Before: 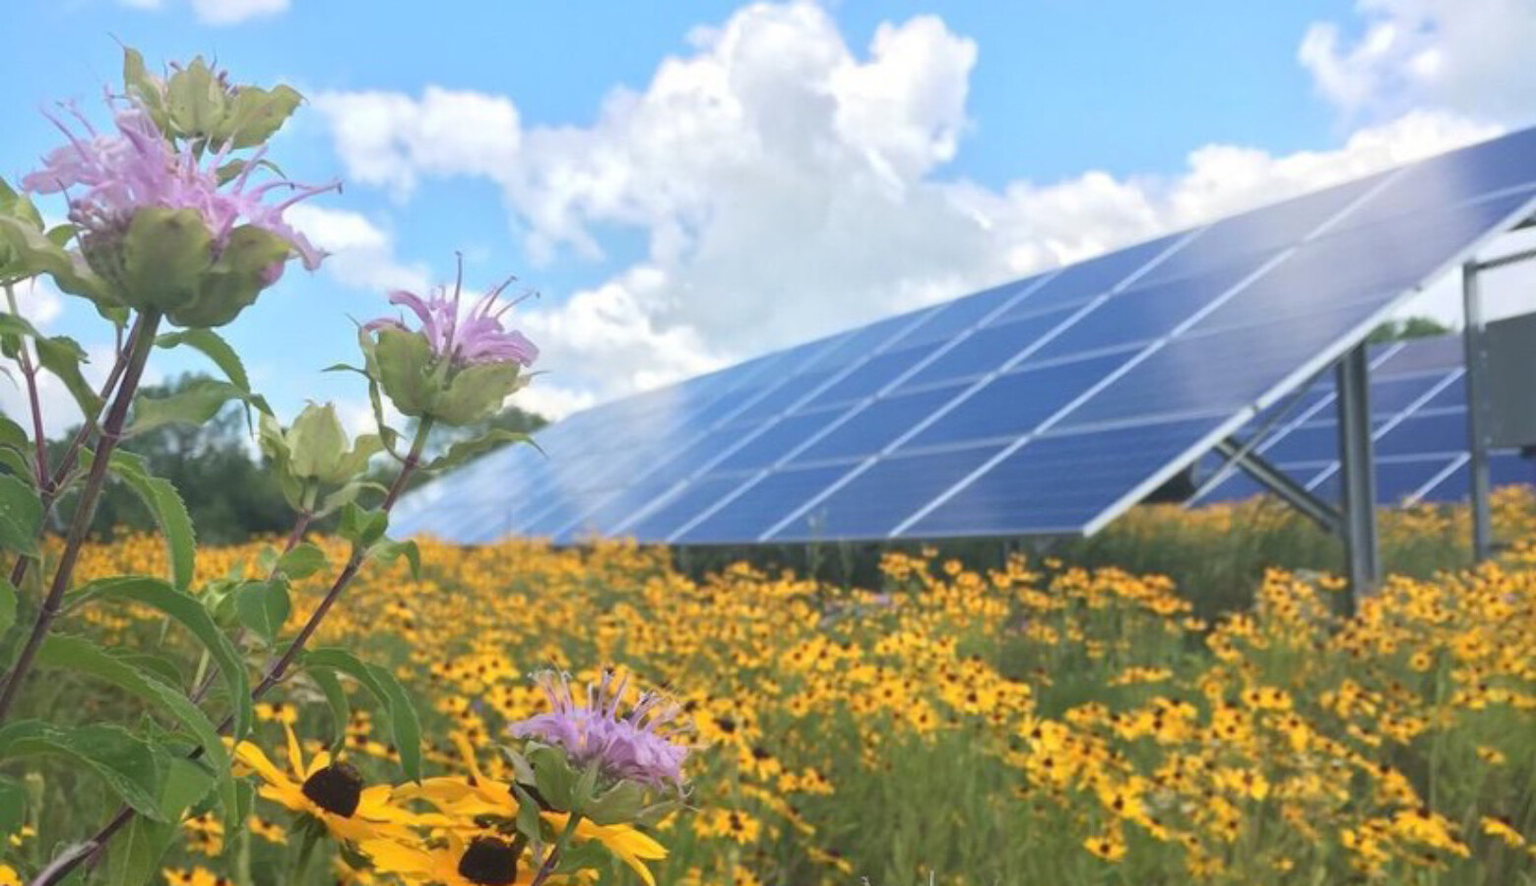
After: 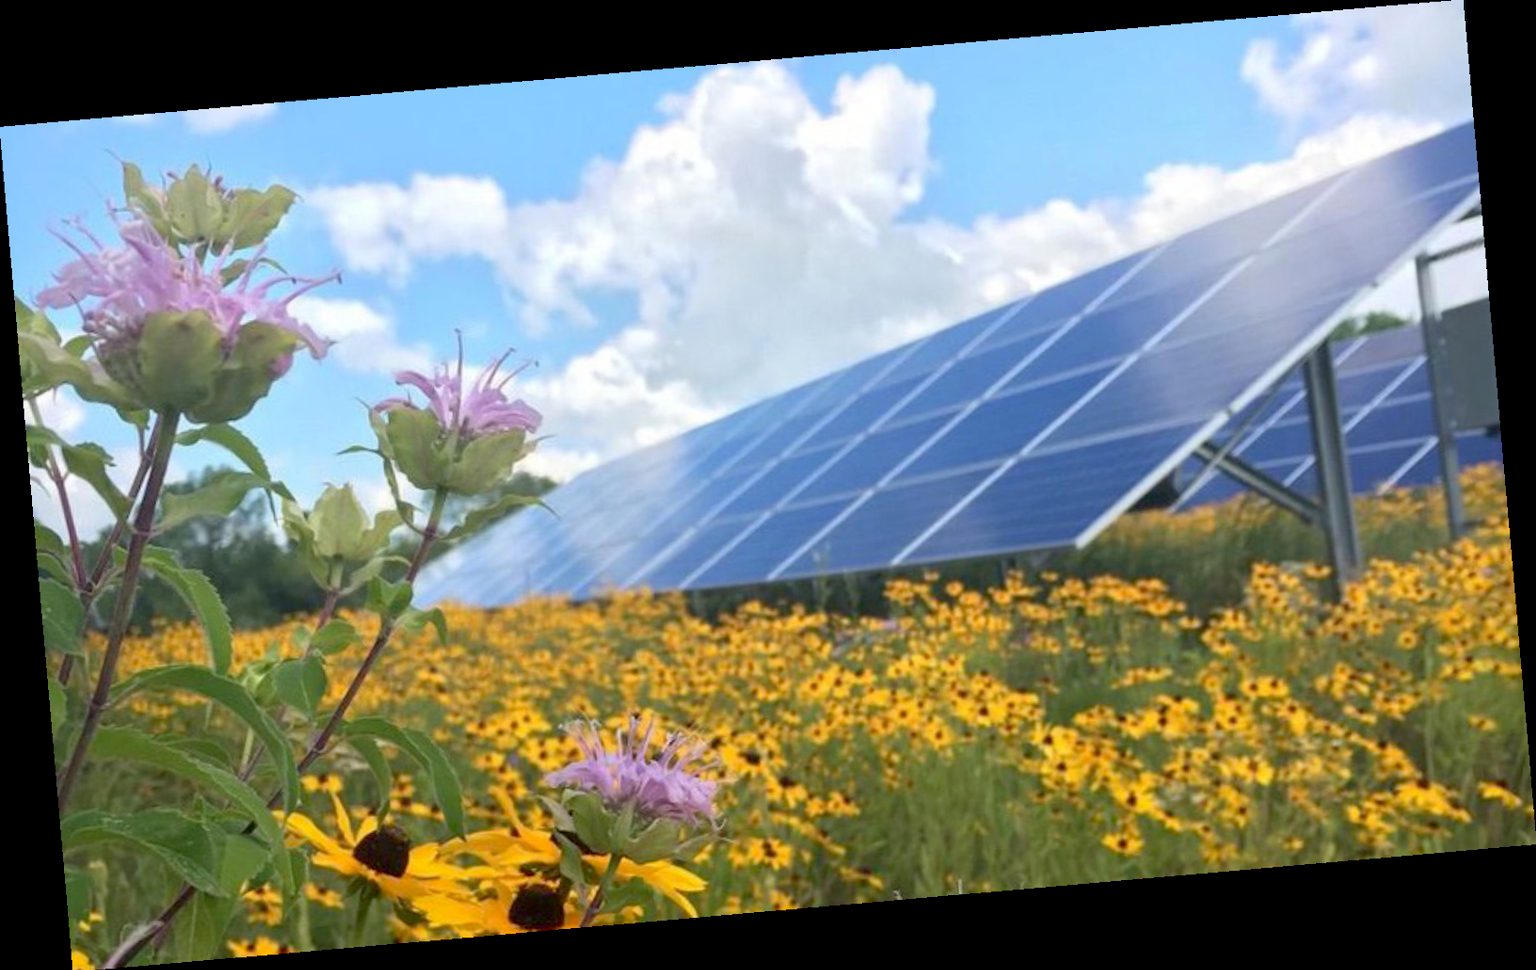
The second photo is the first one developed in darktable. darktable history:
rotate and perspective: rotation -4.98°, automatic cropping off
exposure: black level correction 0.012, compensate highlight preservation false
